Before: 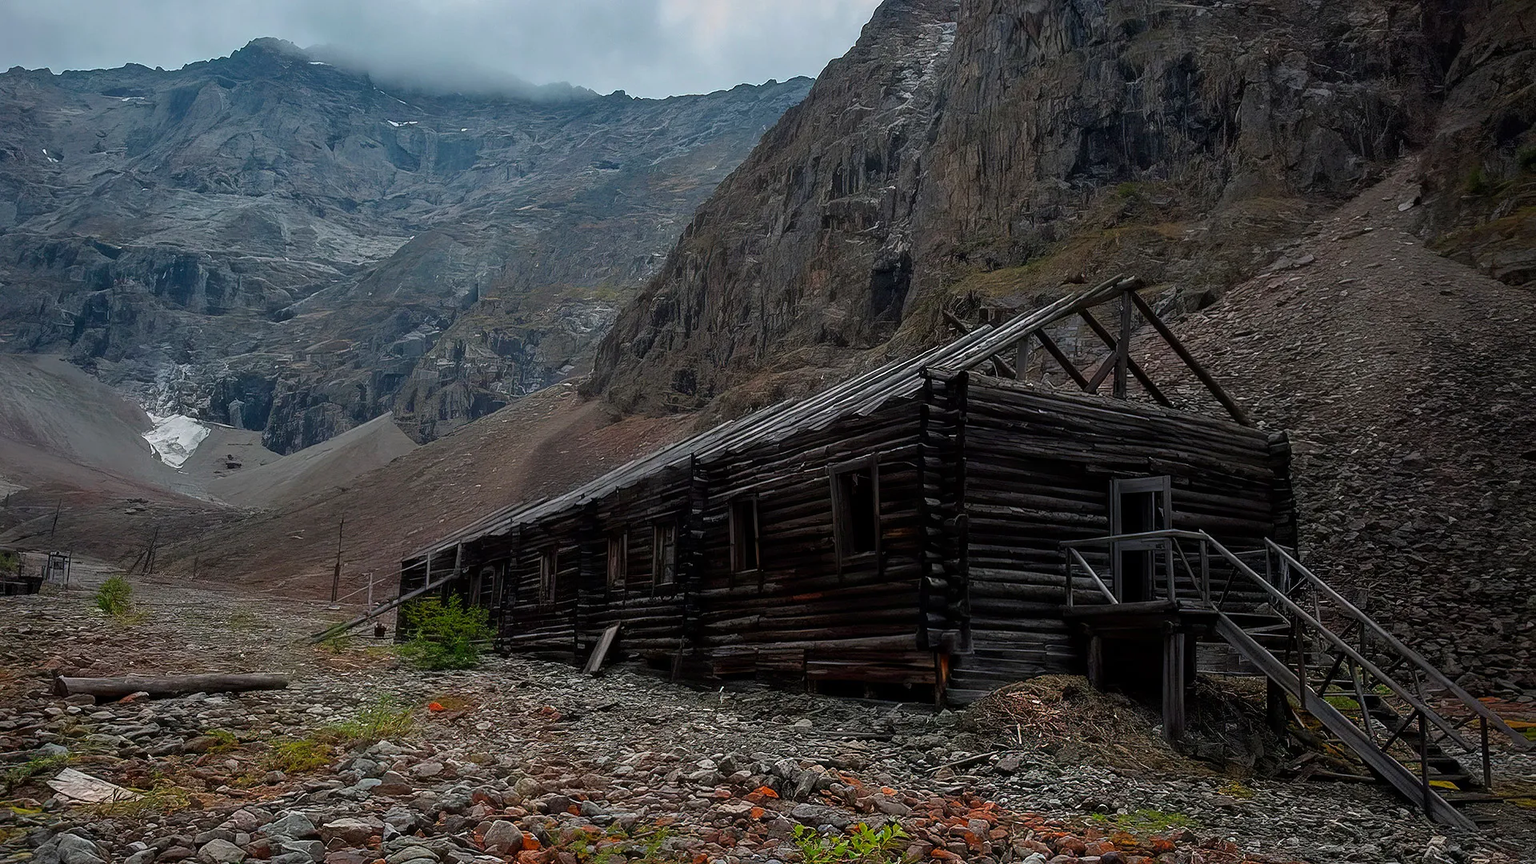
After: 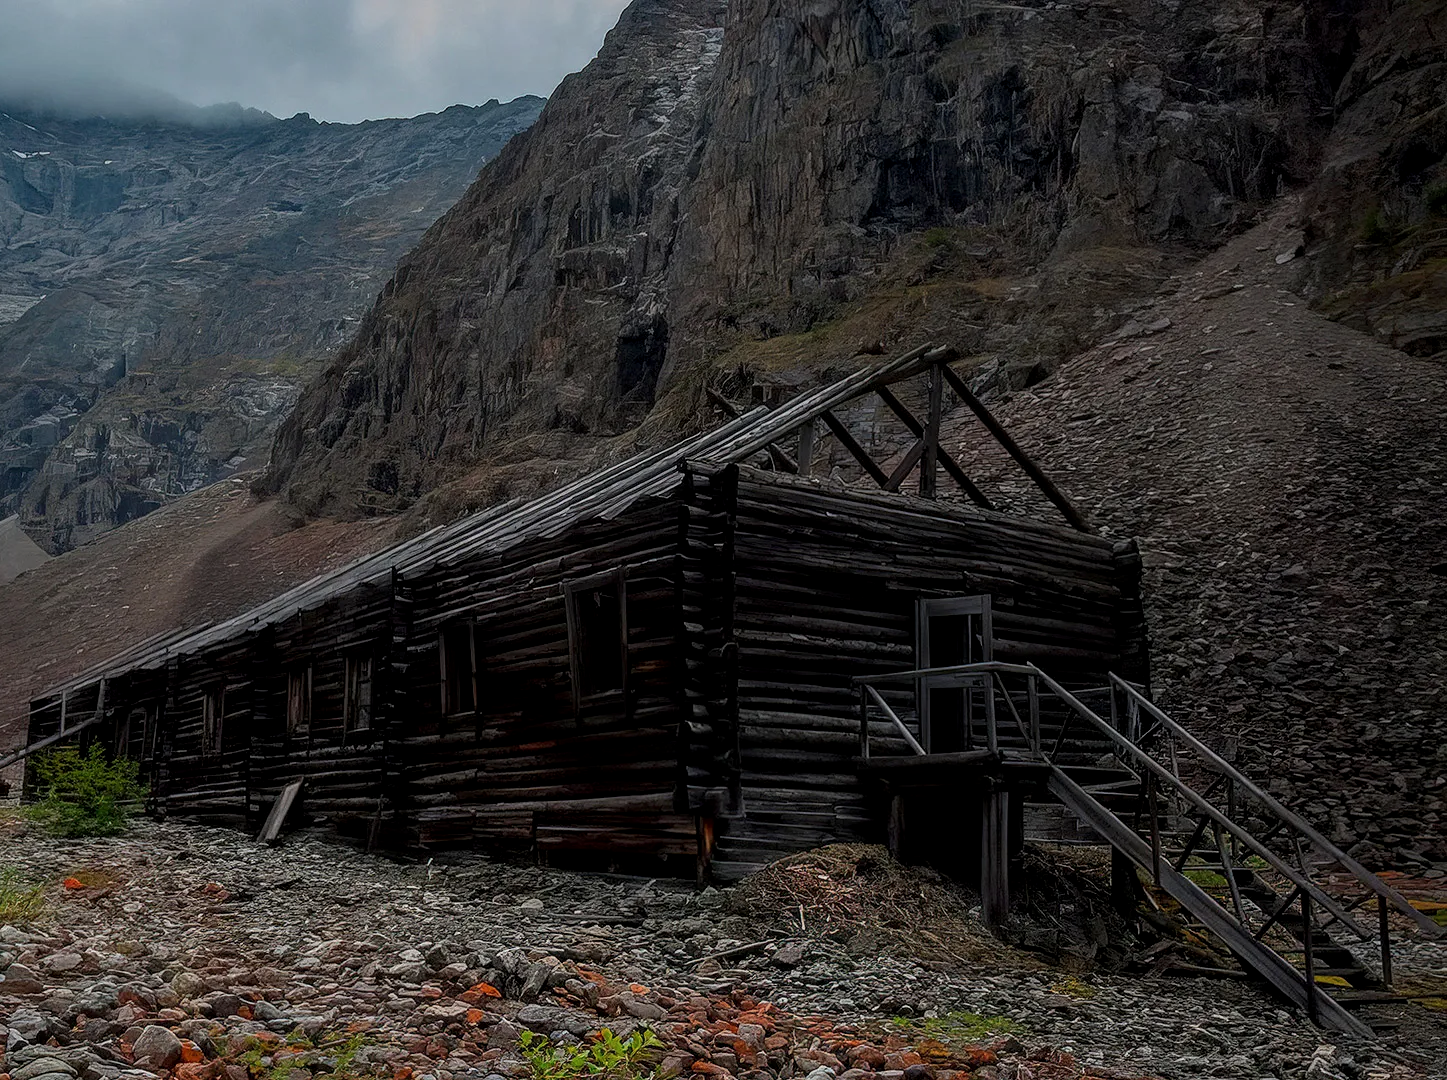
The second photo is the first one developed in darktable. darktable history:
graduated density: rotation 5.63°, offset 76.9
crop and rotate: left 24.6%
local contrast: on, module defaults
